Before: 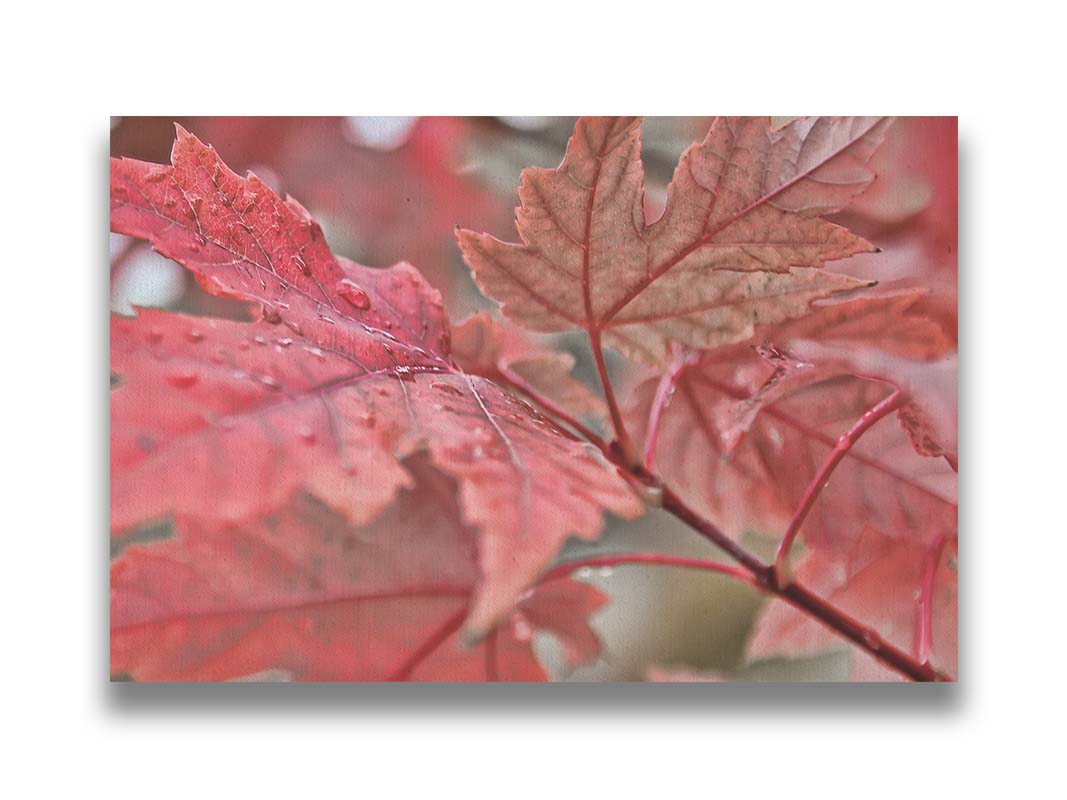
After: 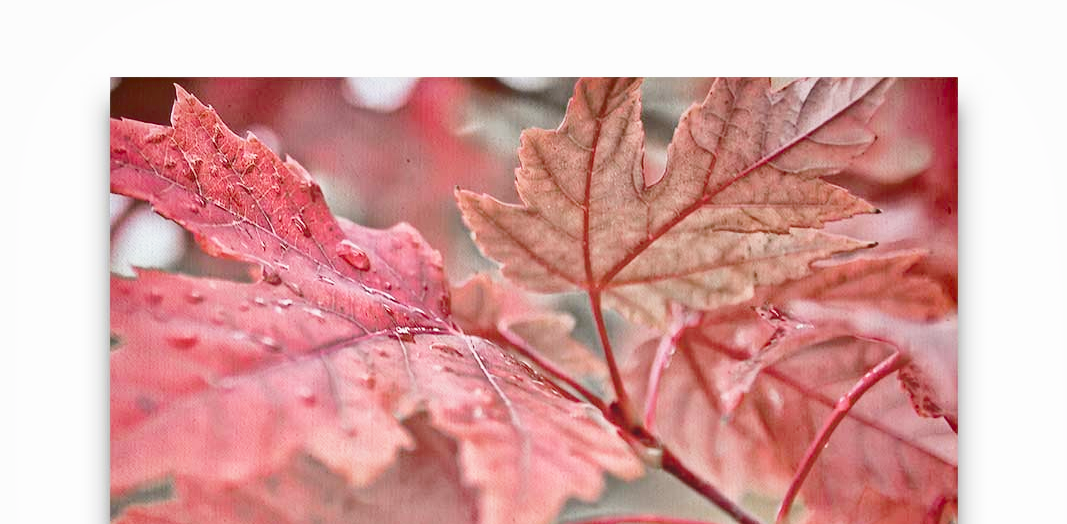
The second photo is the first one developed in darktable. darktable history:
exposure: black level correction 0.001, exposure -0.201 EV, compensate highlight preservation false
shadows and highlights: soften with gaussian
crop and rotate: top 4.948%, bottom 29.523%
local contrast: mode bilateral grid, contrast 20, coarseness 49, detail 102%, midtone range 0.2
base curve: curves: ch0 [(0, 0) (0.032, 0.037) (0.105, 0.228) (0.435, 0.76) (0.856, 0.983) (1, 1)], preserve colors none
